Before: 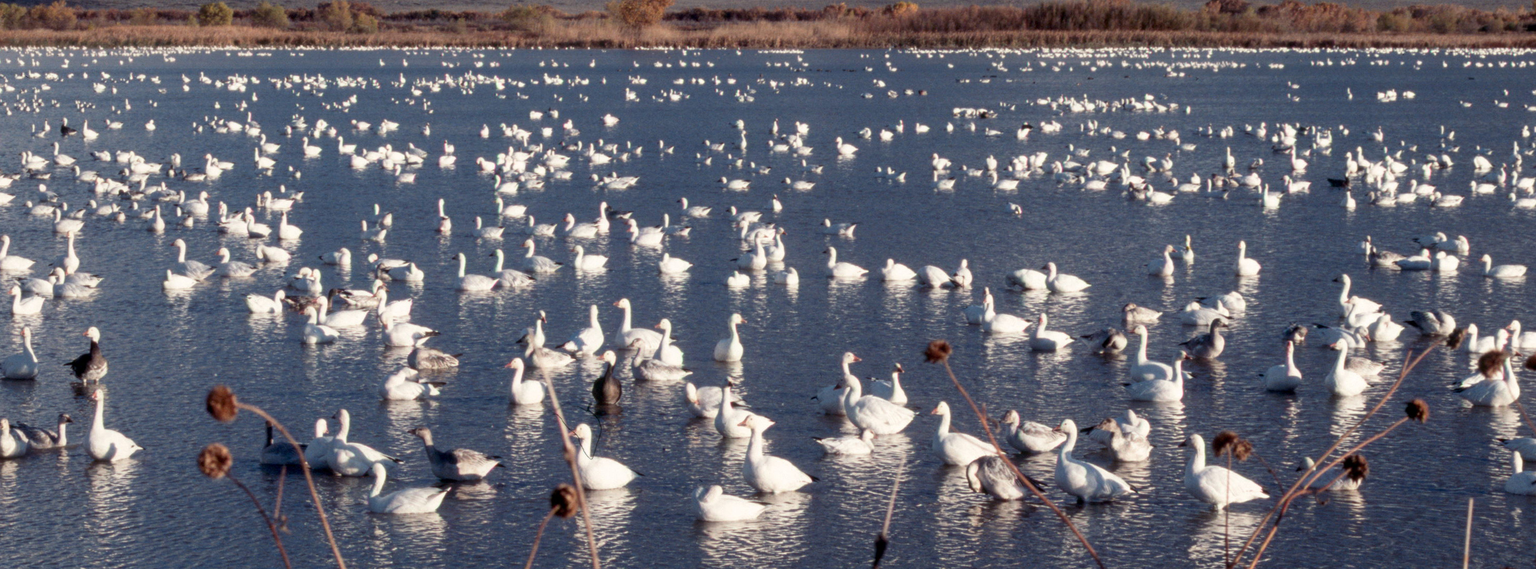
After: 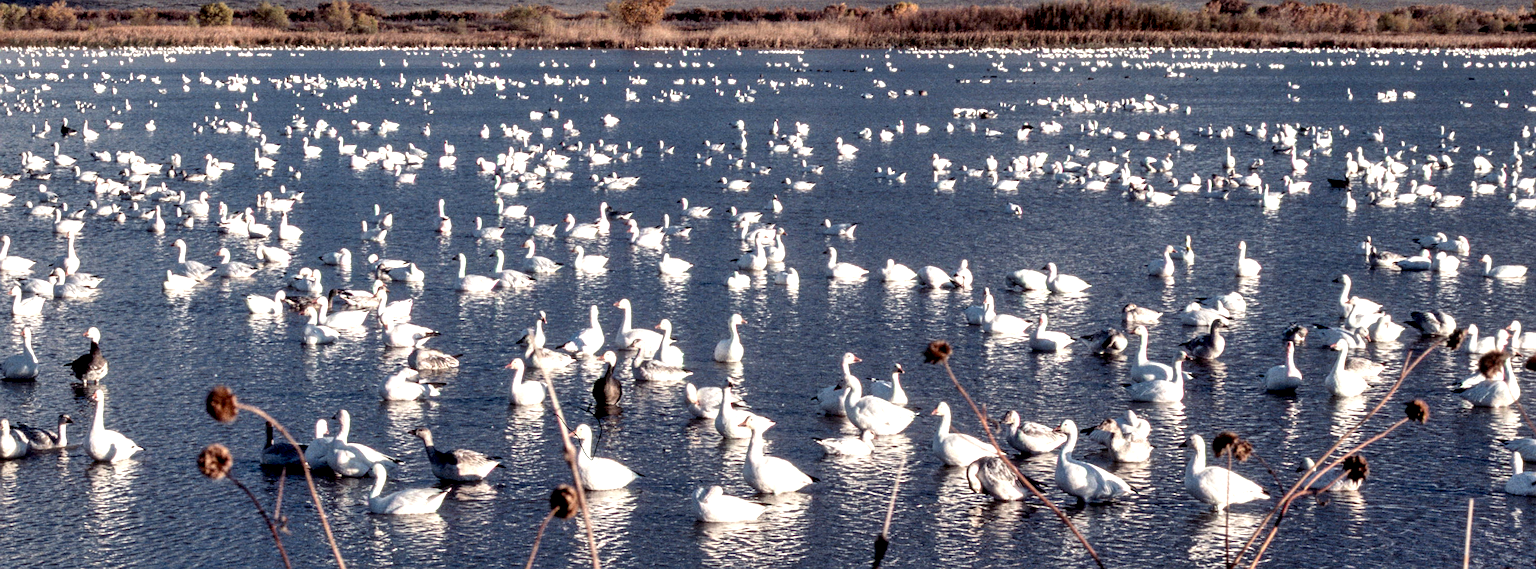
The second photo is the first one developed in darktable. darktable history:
exposure: black level correction 0.007, compensate highlight preservation false
shadows and highlights: low approximation 0.01, soften with gaussian
contrast equalizer: octaves 7, y [[0.524, 0.538, 0.547, 0.548, 0.538, 0.524], [0.5 ×6], [0.5 ×6], [0 ×6], [0 ×6]]
tone equalizer: -8 EV -0.421 EV, -7 EV -0.37 EV, -6 EV -0.372 EV, -5 EV -0.253 EV, -3 EV 0.19 EV, -2 EV 0.359 EV, -1 EV 0.399 EV, +0 EV 0.395 EV, mask exposure compensation -0.505 EV
sharpen: on, module defaults
local contrast: on, module defaults
